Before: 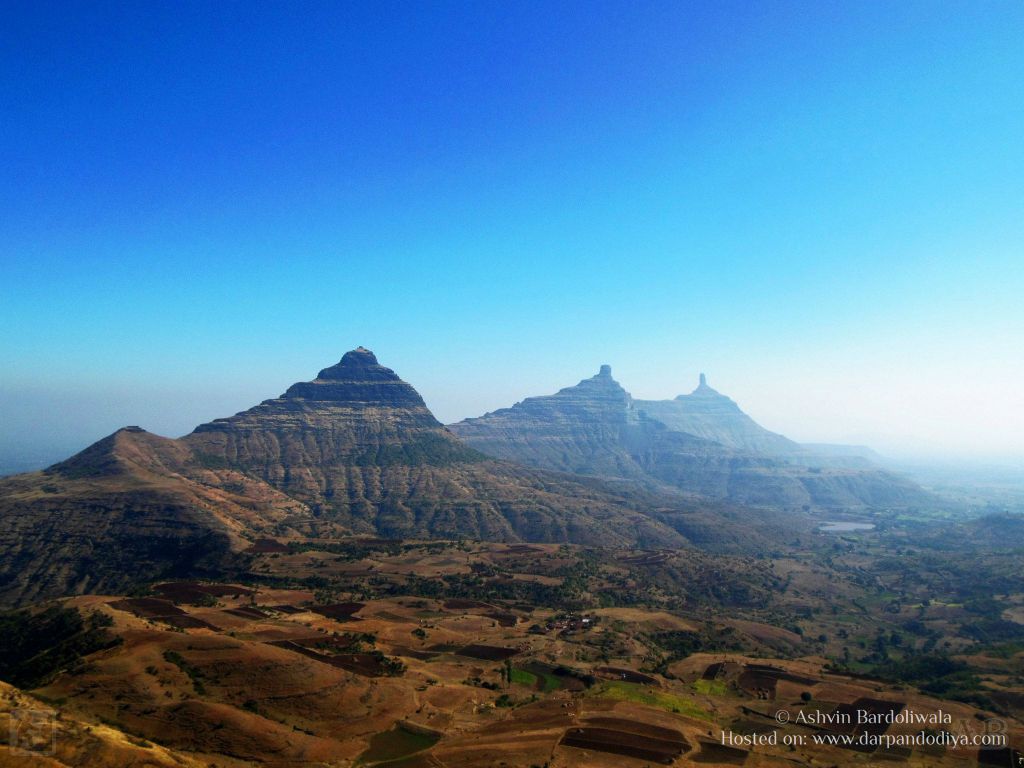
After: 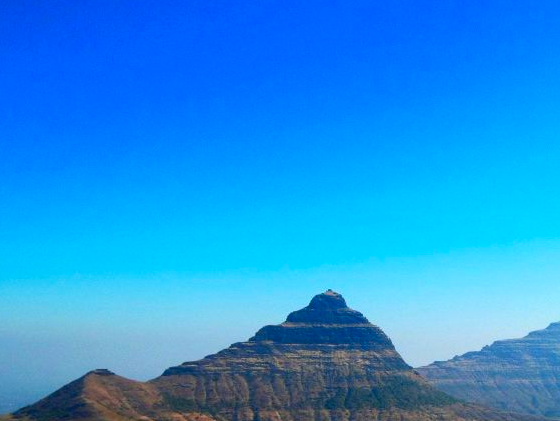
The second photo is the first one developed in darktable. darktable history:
crop and rotate: left 3.047%, top 7.509%, right 42.236%, bottom 37.598%
contrast brightness saturation: brightness -0.02, saturation 0.35
